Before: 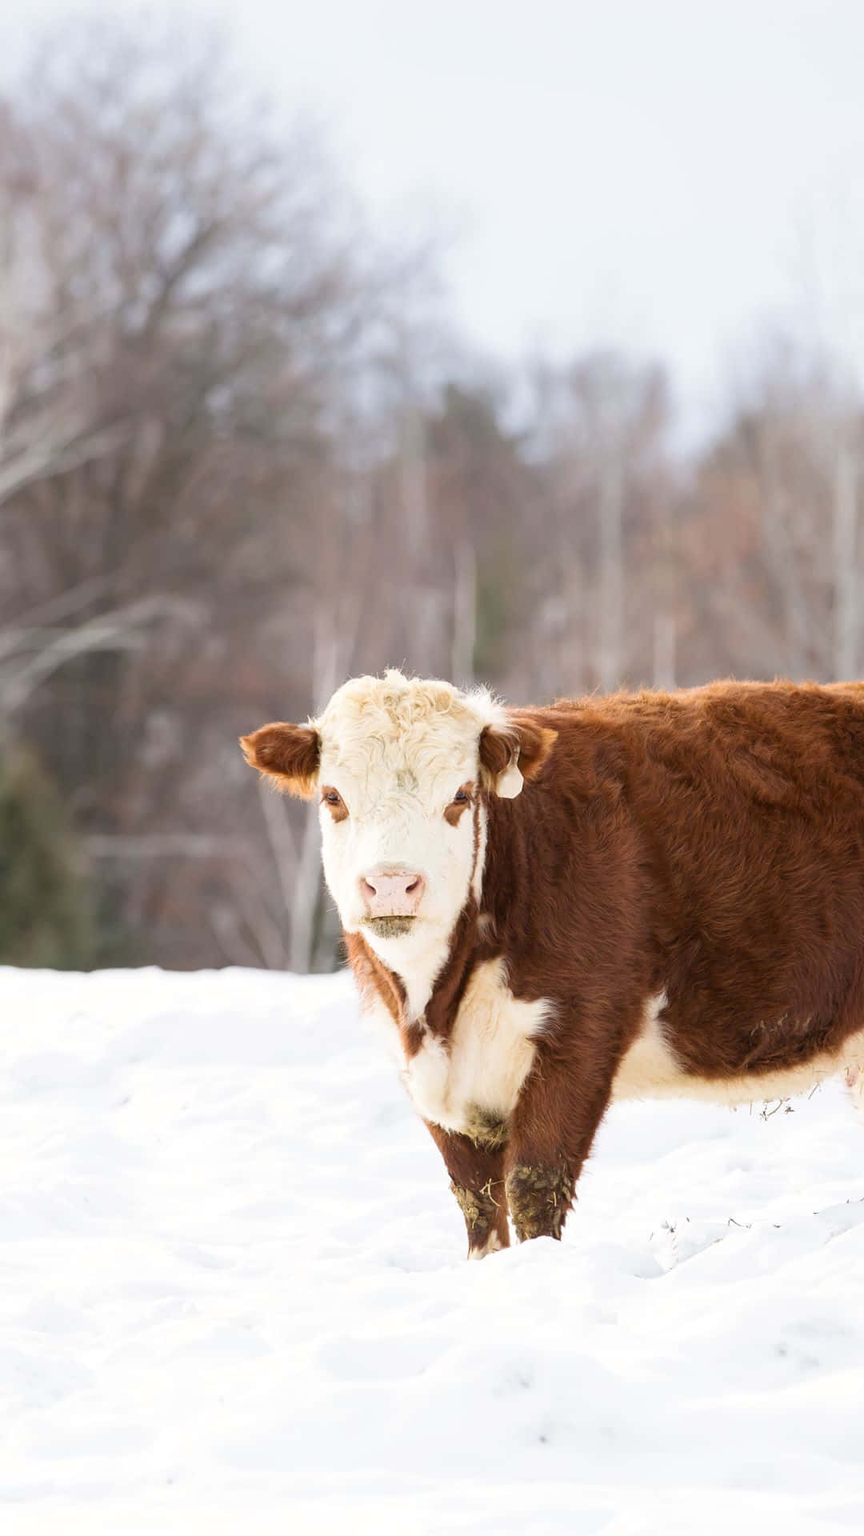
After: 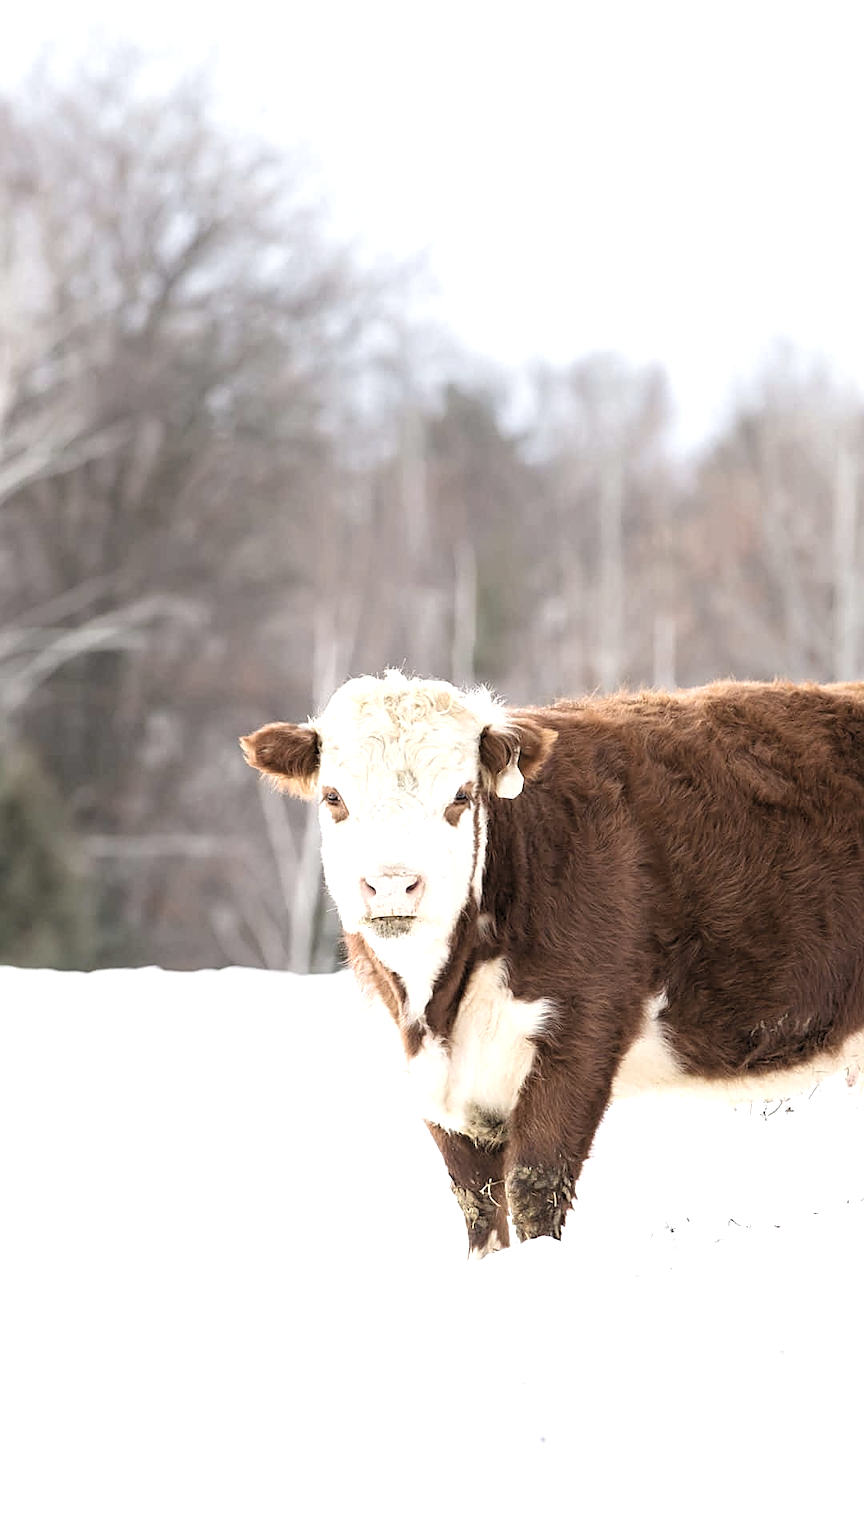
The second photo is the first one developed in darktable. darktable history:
exposure: exposure 0.371 EV, compensate highlight preservation false
sharpen: on, module defaults
color correction: highlights b* -0.047, saturation 0.61
levels: black 0.094%, levels [0.073, 0.497, 0.972]
